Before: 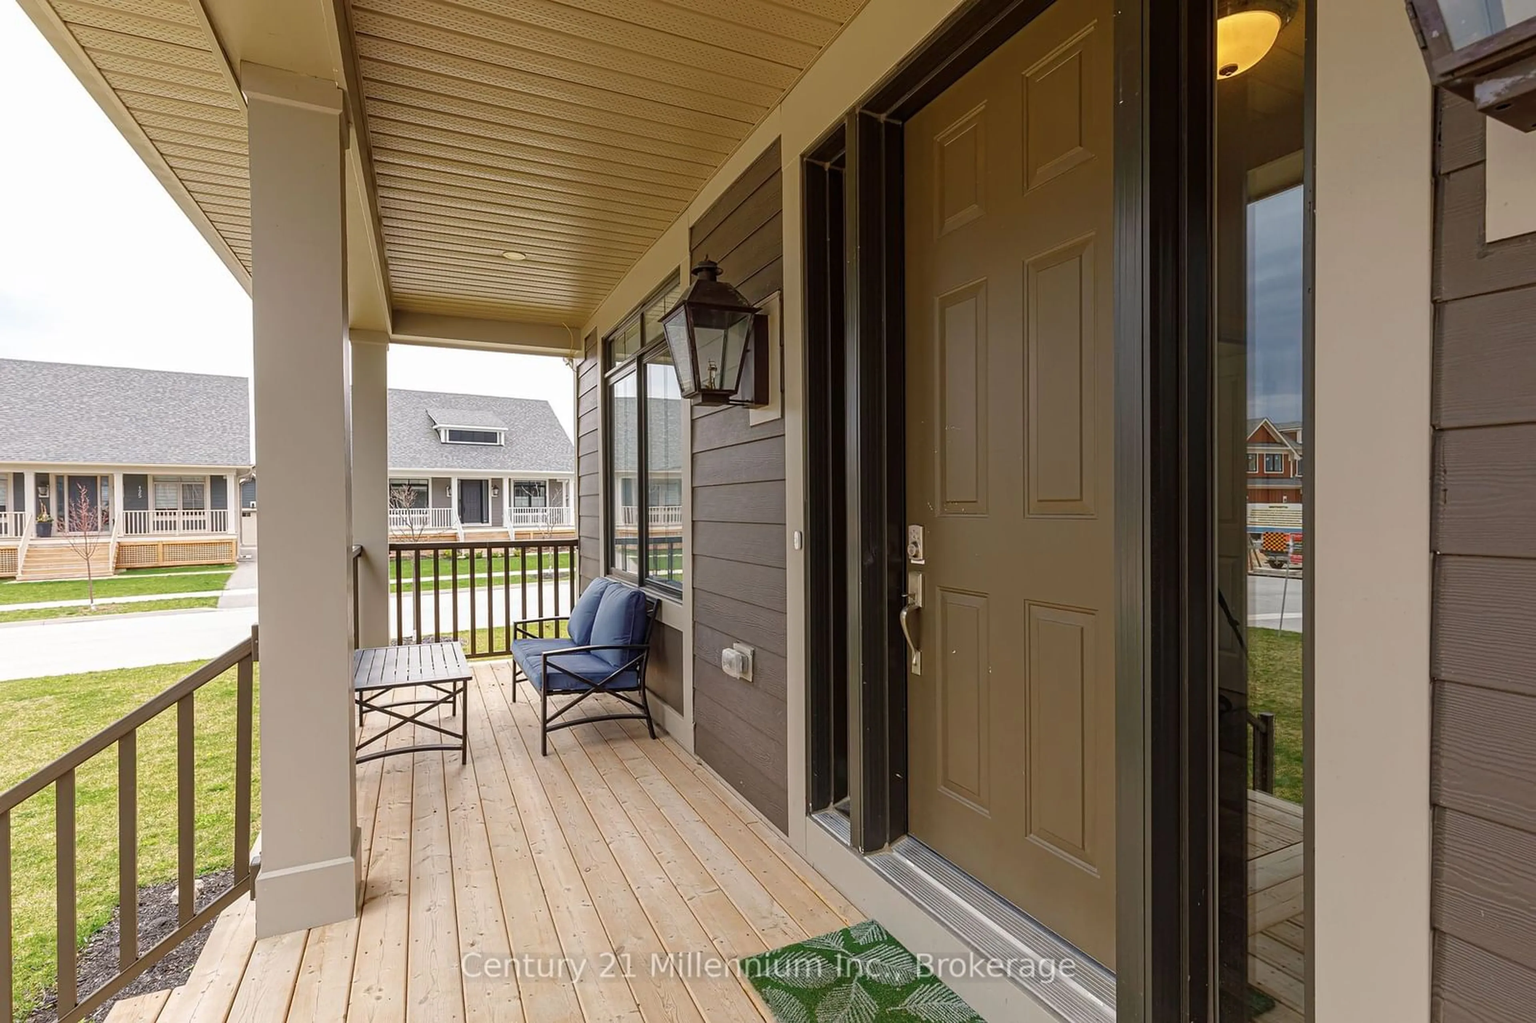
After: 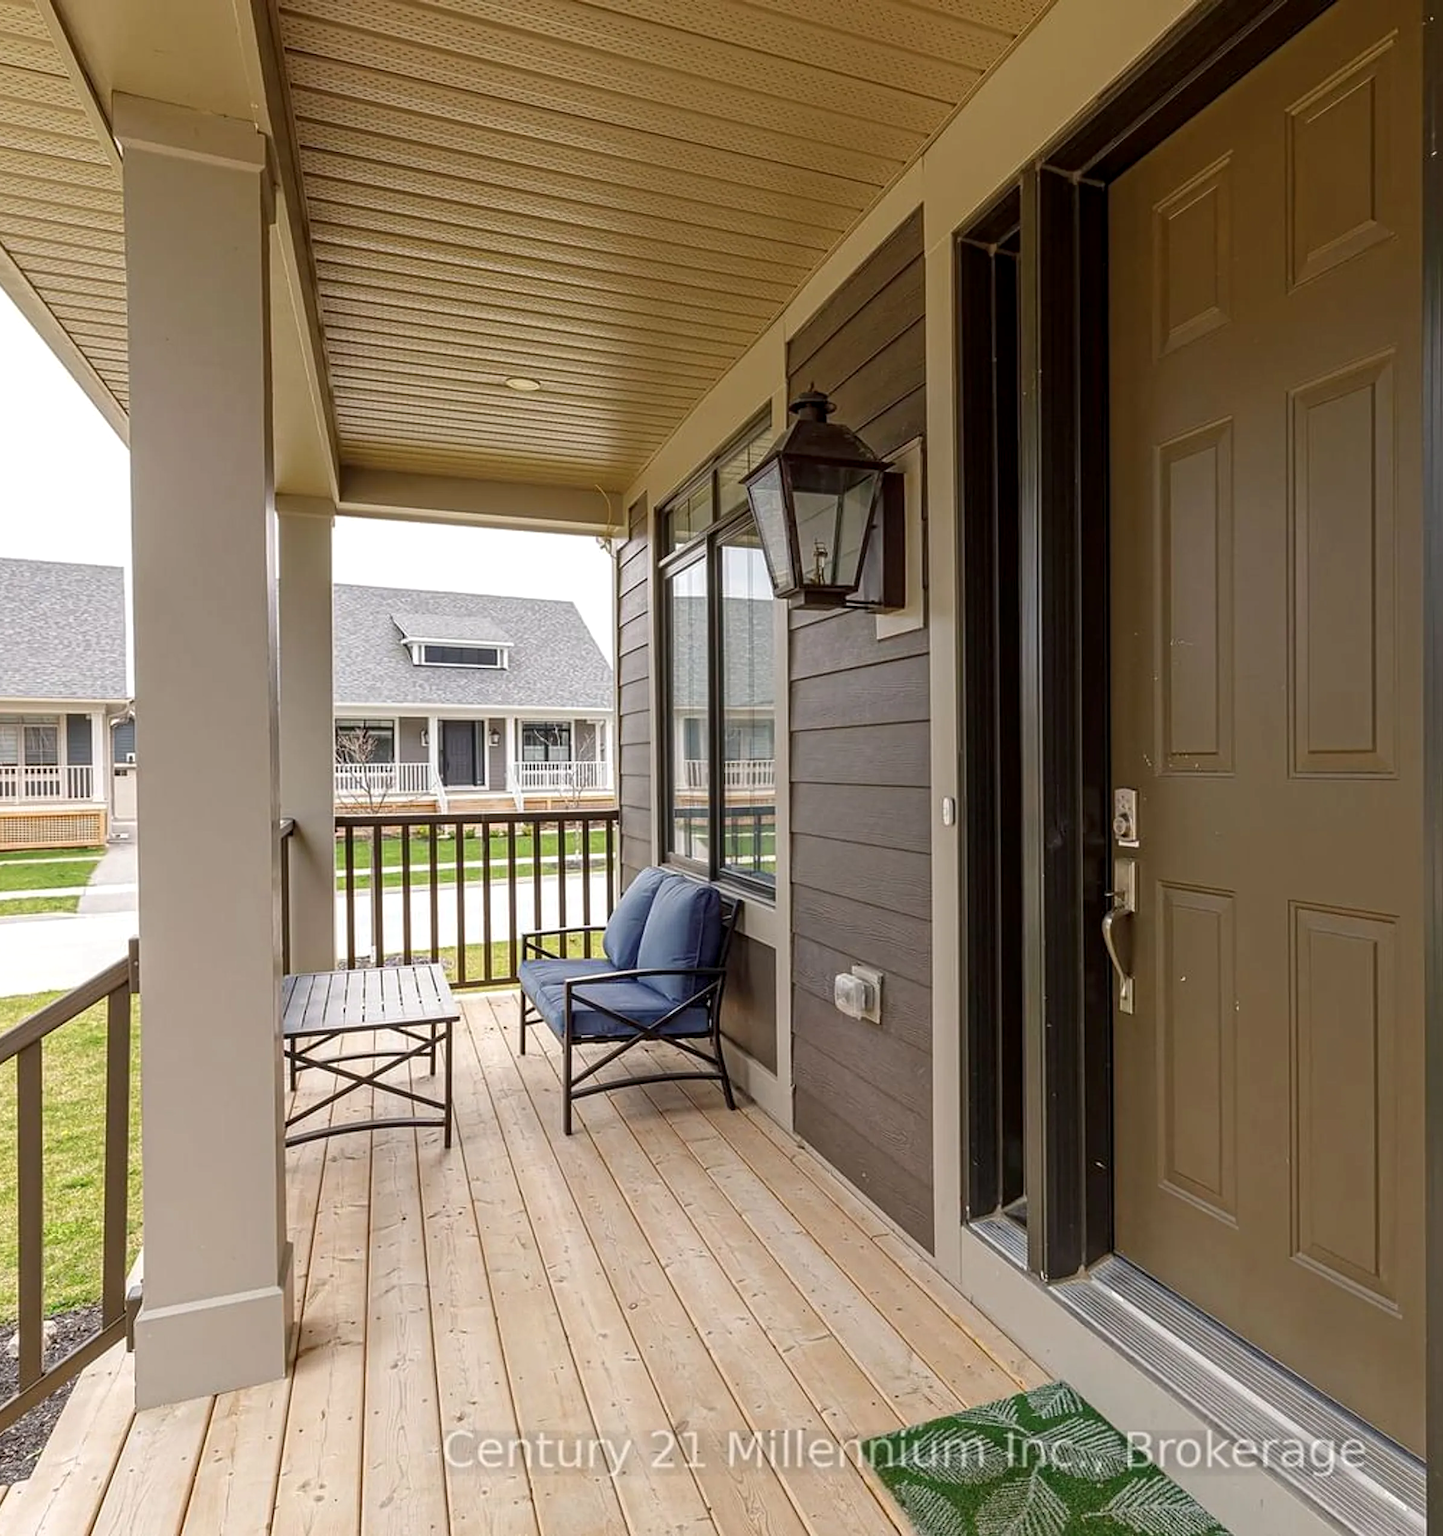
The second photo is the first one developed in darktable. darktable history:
crop: left 10.813%, right 26.571%
levels: mode automatic
local contrast: highlights 107%, shadows 101%, detail 119%, midtone range 0.2
